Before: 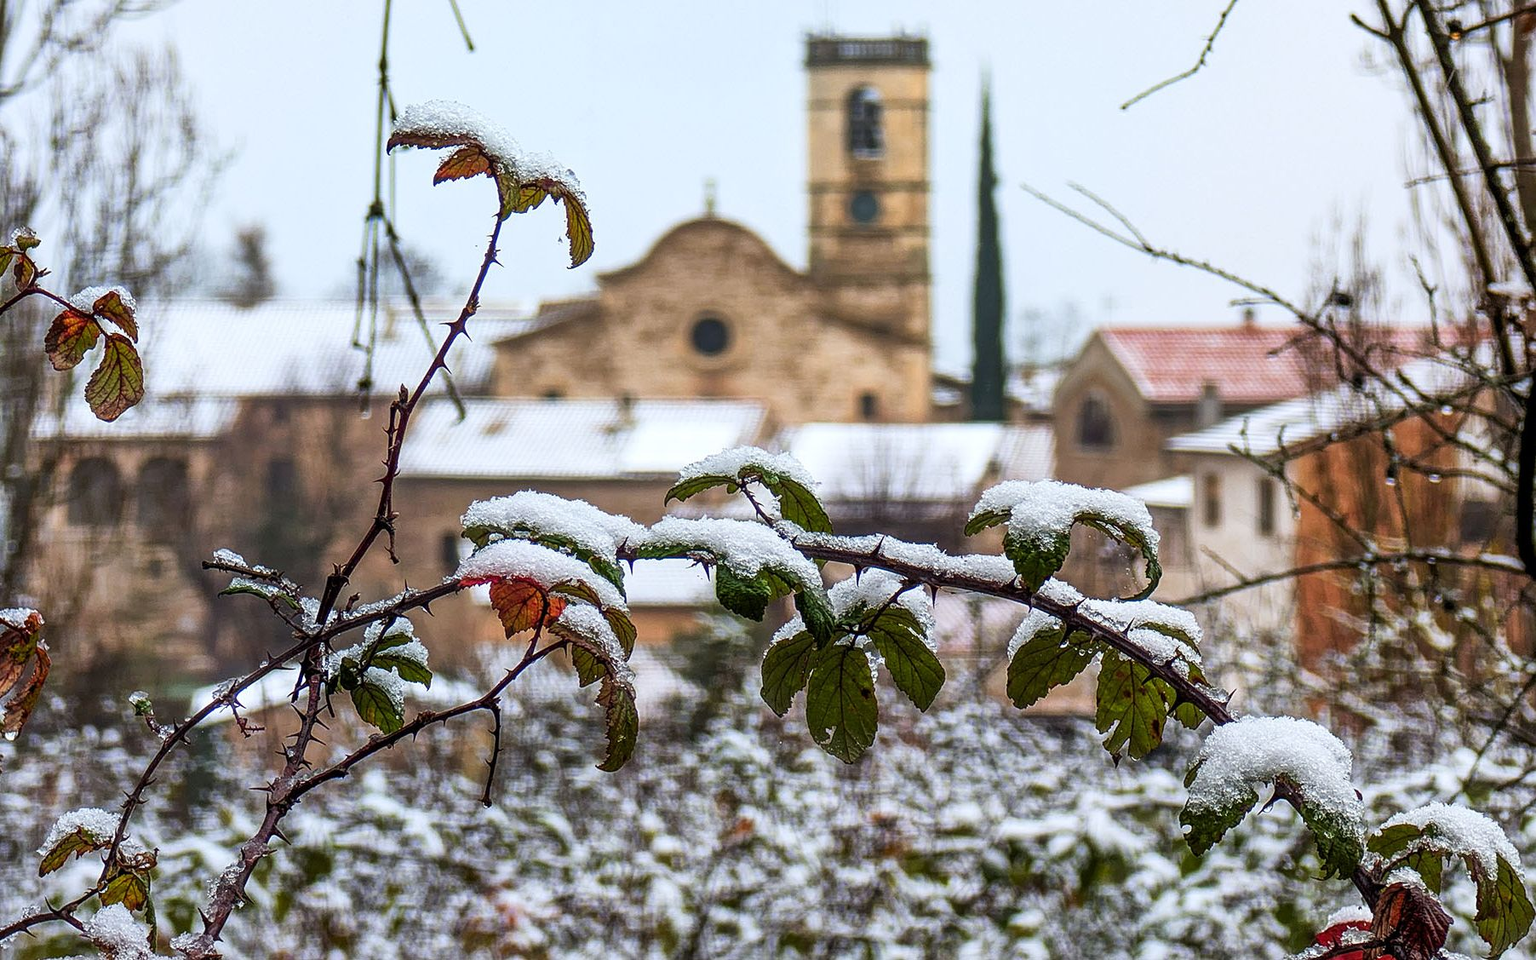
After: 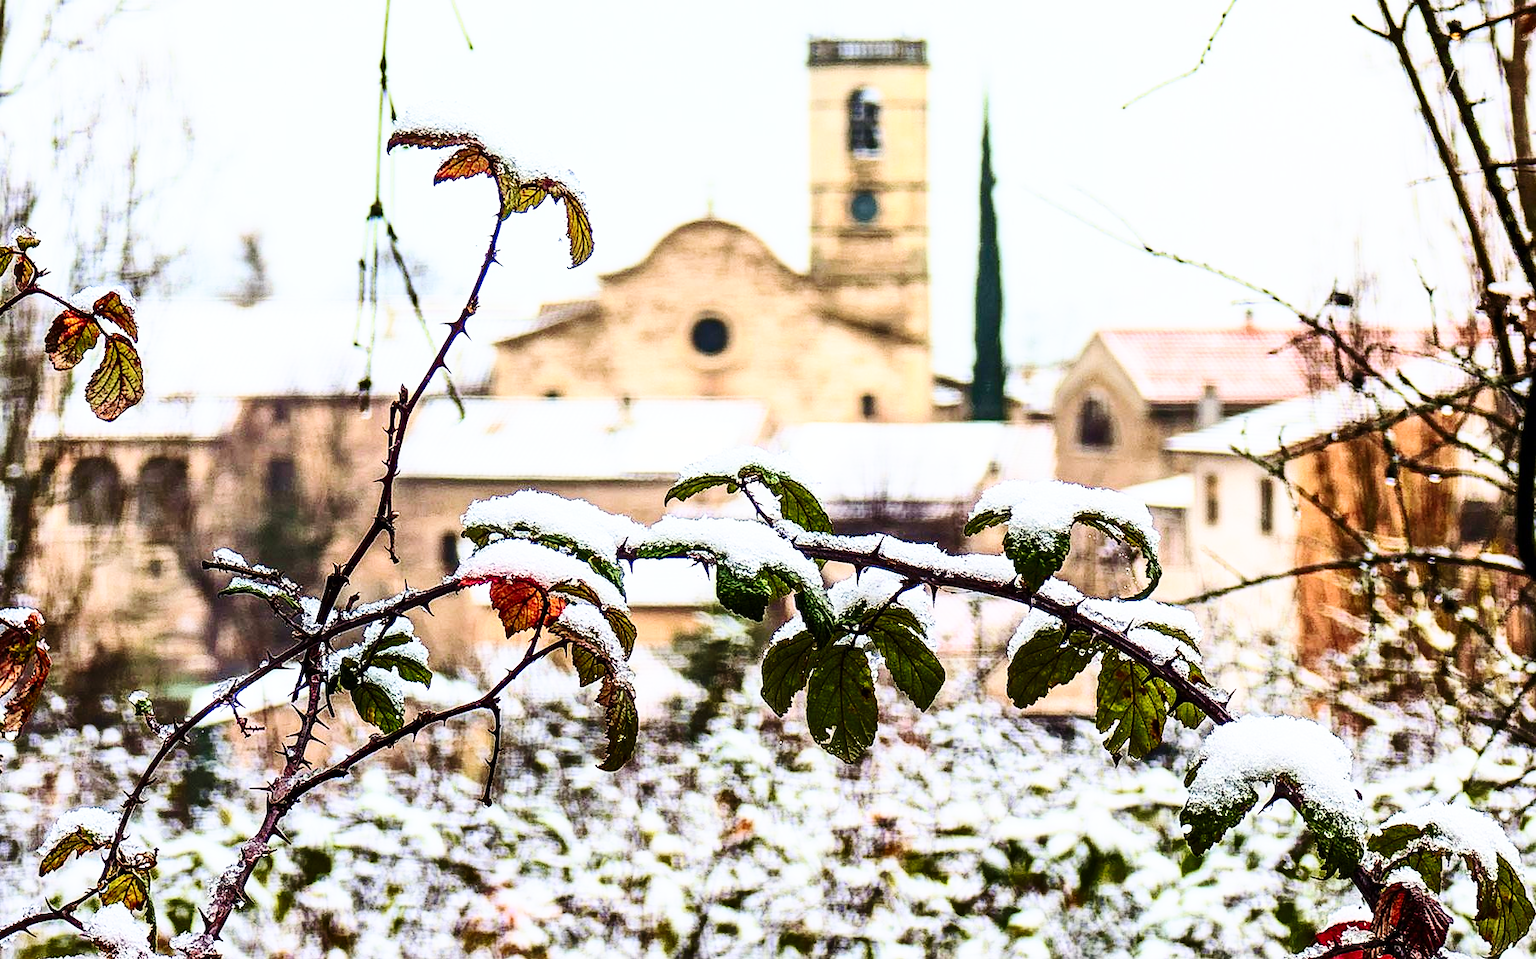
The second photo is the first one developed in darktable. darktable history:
contrast brightness saturation: contrast 0.373, brightness 0.104
color calibration: gray › normalize channels true, x 0.341, y 0.355, temperature 5181.76 K, gamut compression 0.023
velvia: on, module defaults
base curve: curves: ch0 [(0, 0) (0.028, 0.03) (0.121, 0.232) (0.46, 0.748) (0.859, 0.968) (1, 1)], preserve colors none
